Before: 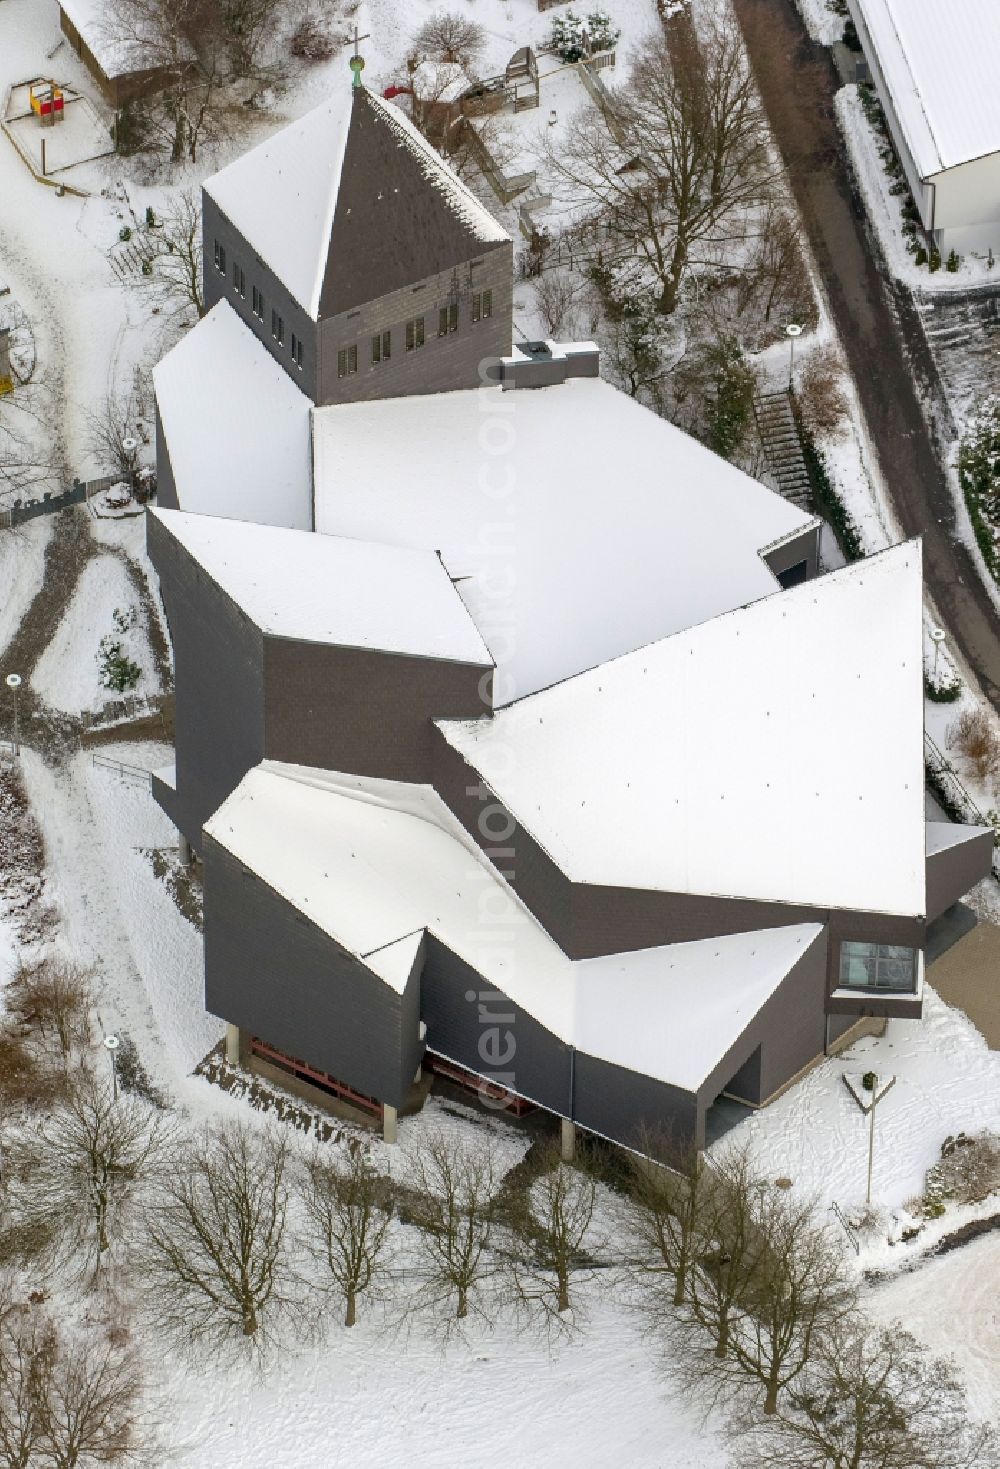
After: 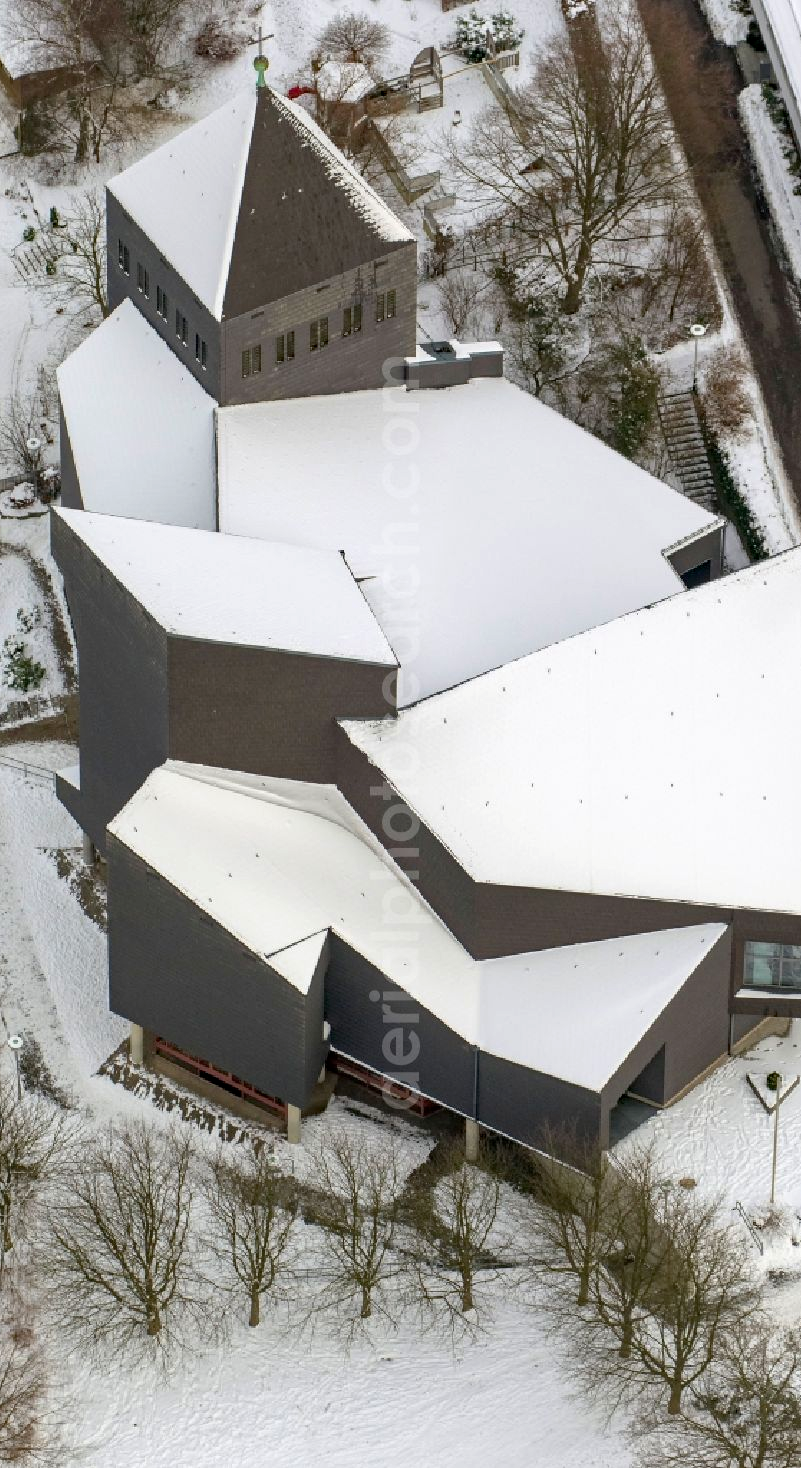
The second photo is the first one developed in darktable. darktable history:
haze removal: compatibility mode true, adaptive false
crop and rotate: left 9.604%, right 10.199%
